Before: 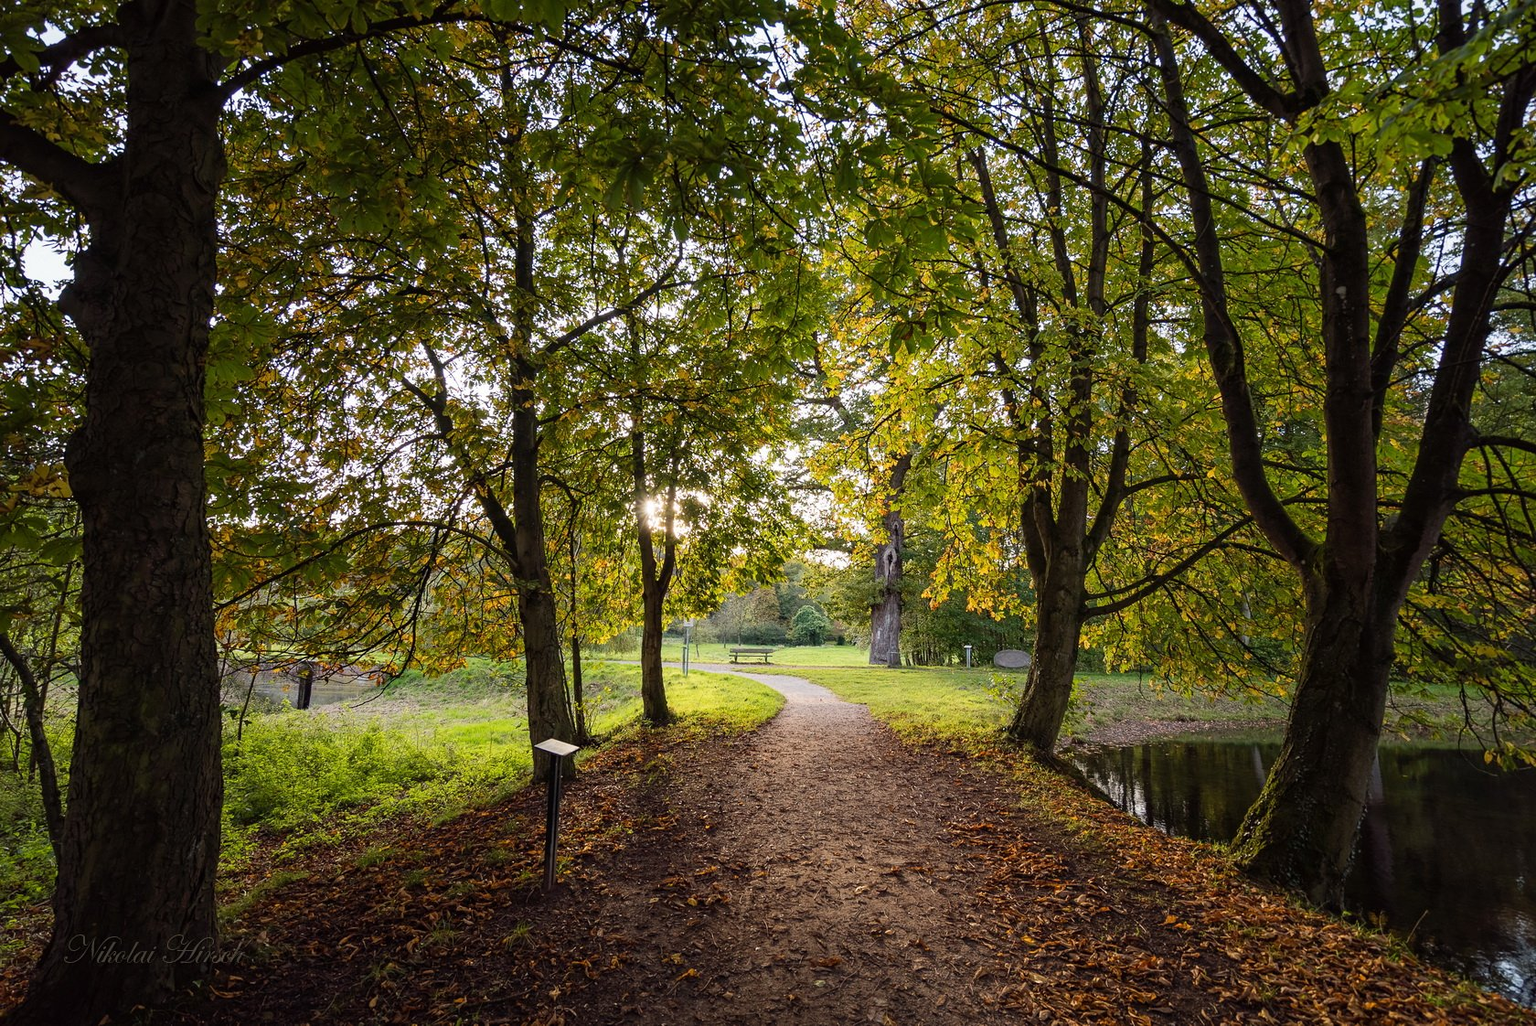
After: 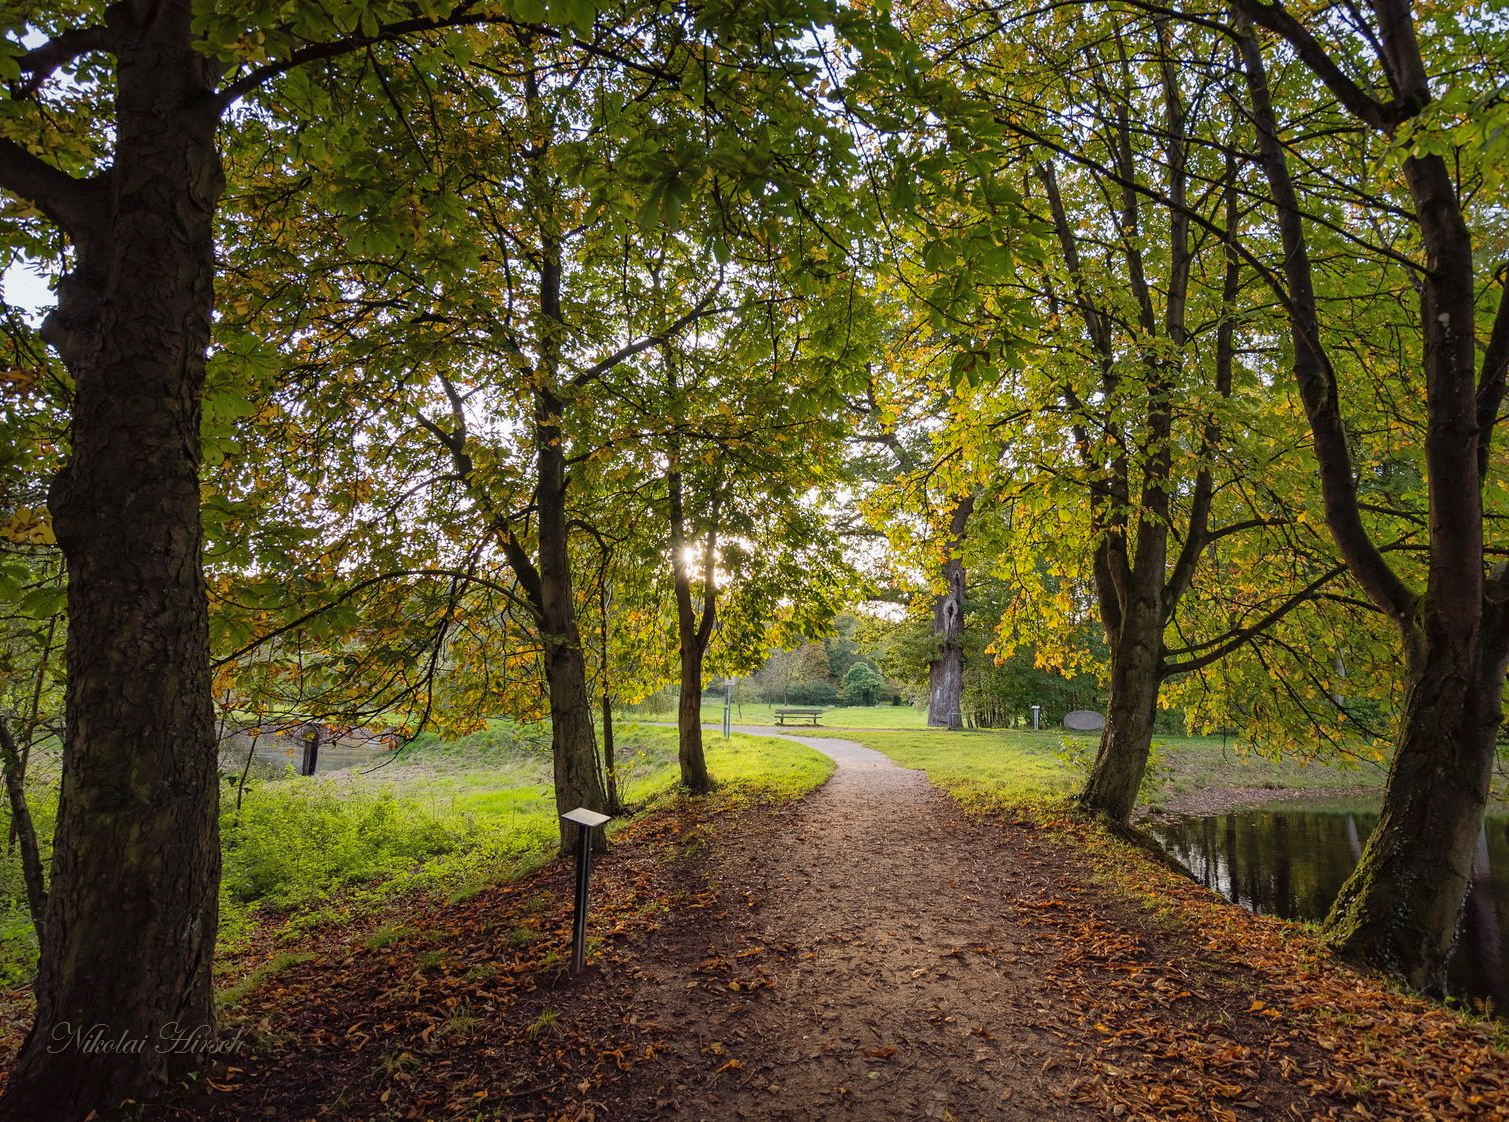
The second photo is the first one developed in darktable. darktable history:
shadows and highlights: on, module defaults
crop and rotate: left 1.423%, right 8.709%
